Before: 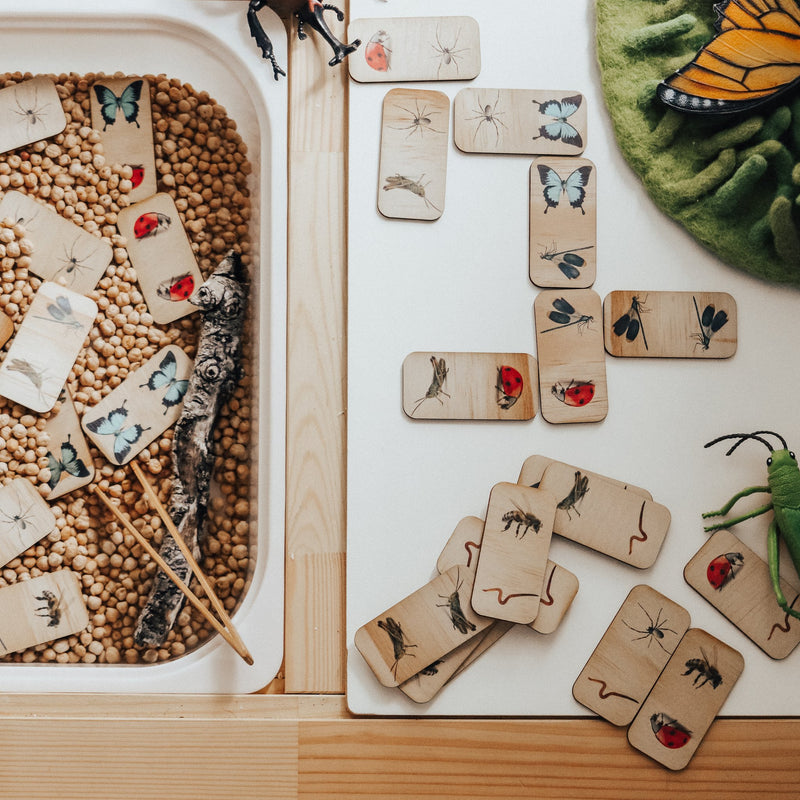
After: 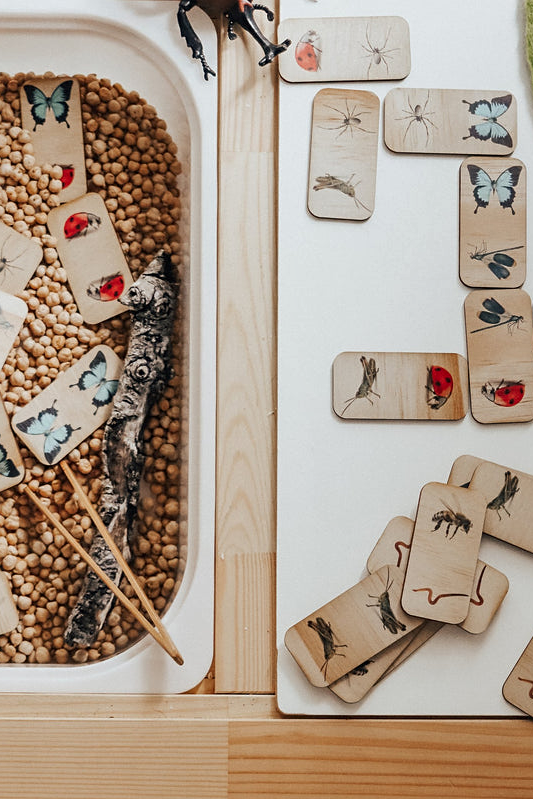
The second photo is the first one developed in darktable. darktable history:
sharpen: amount 0.2
crop and rotate: left 8.786%, right 24.548%
shadows and highlights: shadows 29.32, highlights -29.32, low approximation 0.01, soften with gaussian
